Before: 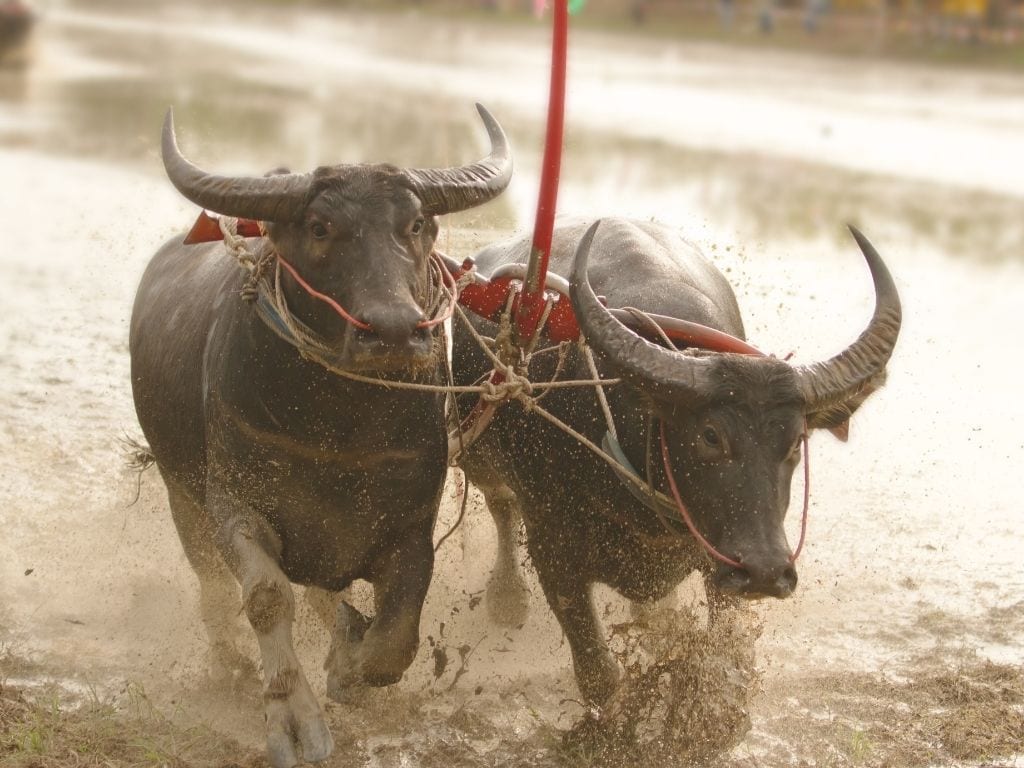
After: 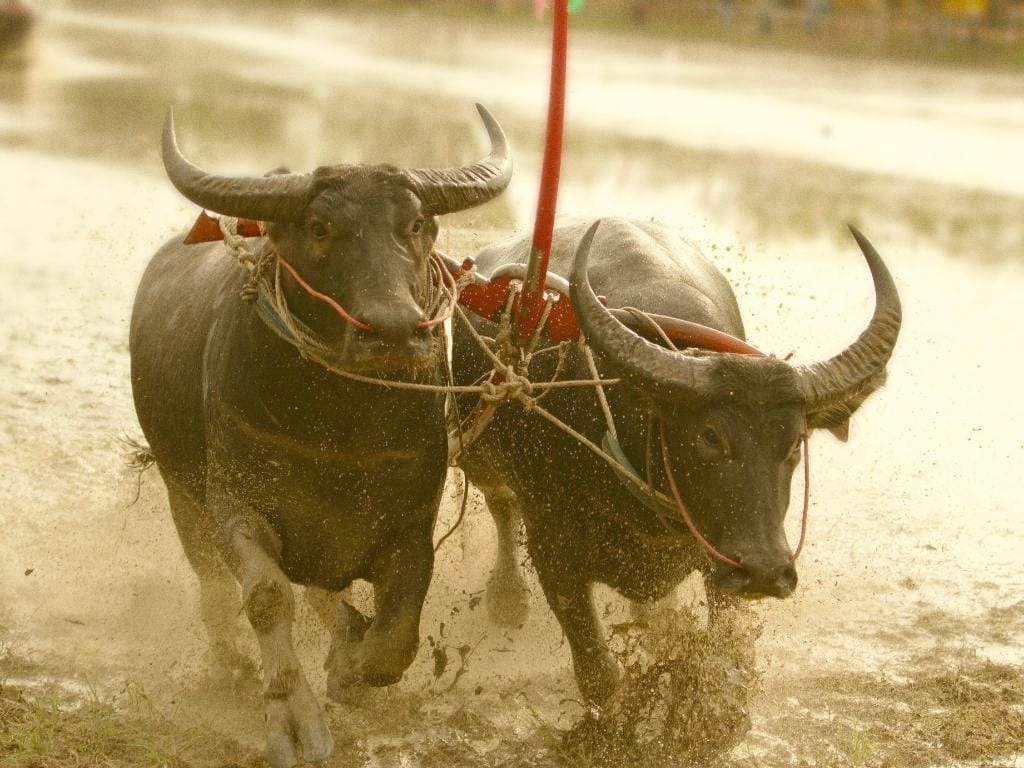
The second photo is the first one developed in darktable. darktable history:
color correction: highlights a* -1.43, highlights b* 10.12, shadows a* 0.395, shadows b* 19.35
grain: on, module defaults
